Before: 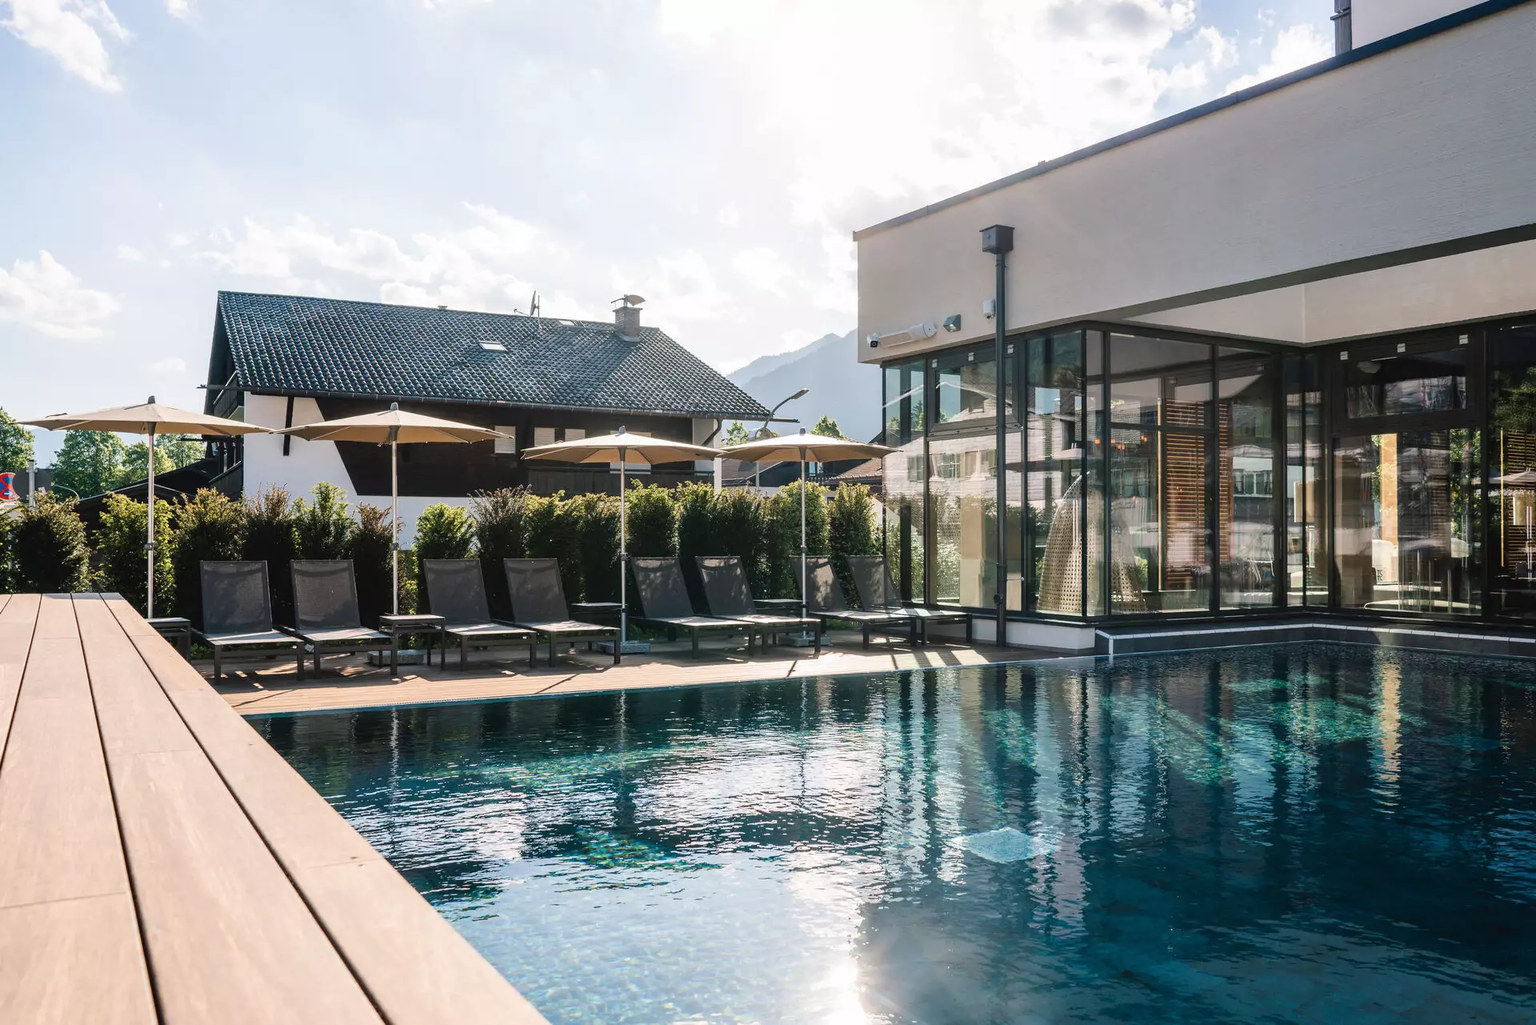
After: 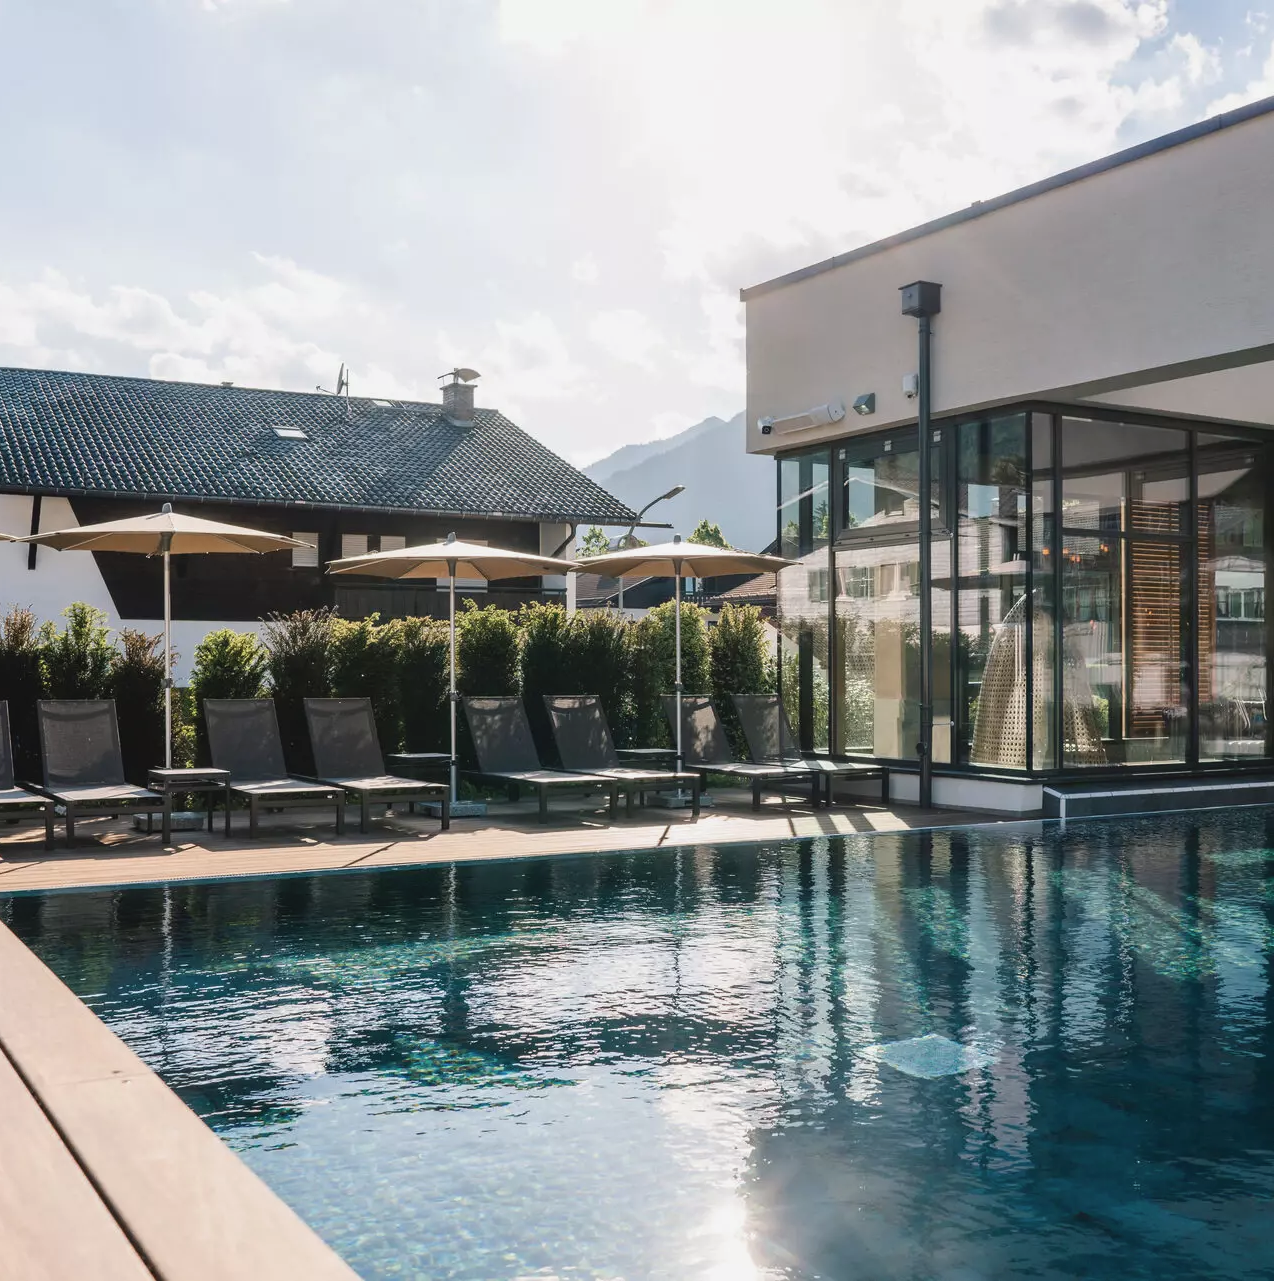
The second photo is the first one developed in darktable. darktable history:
contrast brightness saturation: contrast -0.067, brightness -0.033, saturation -0.105
crop: left 17.015%, right 16.581%
